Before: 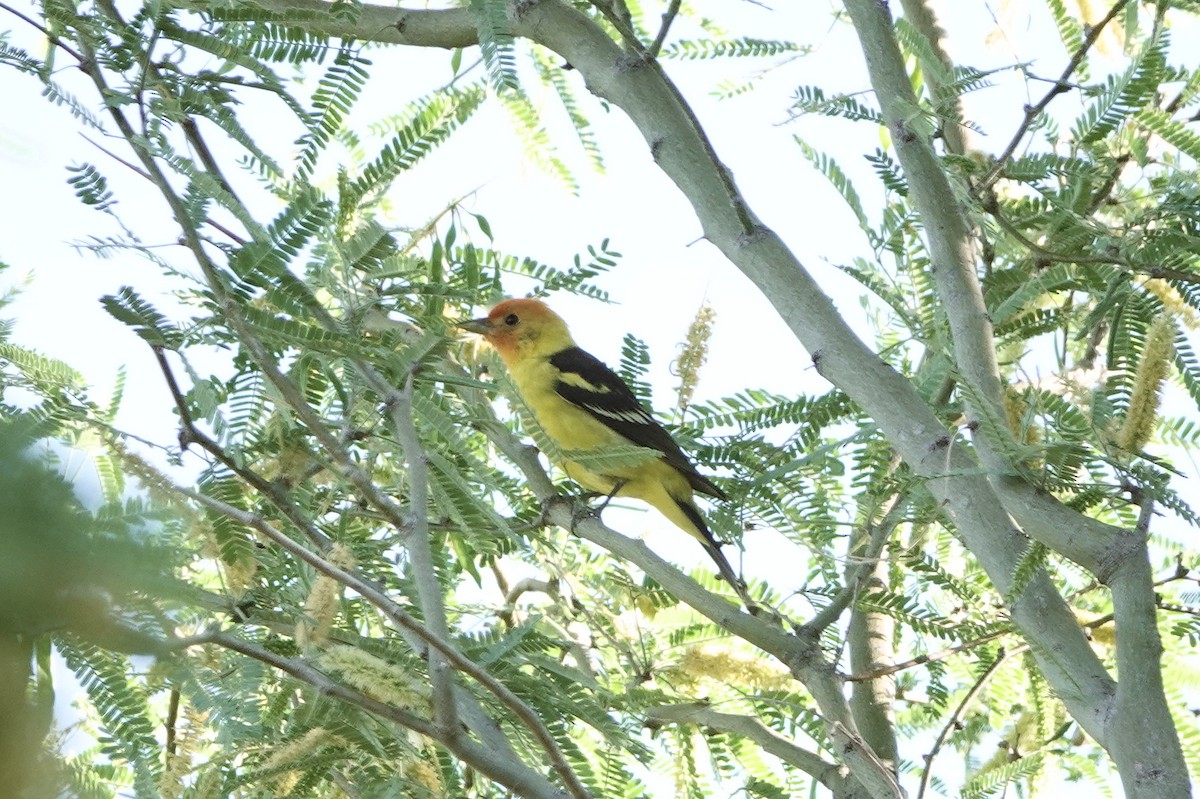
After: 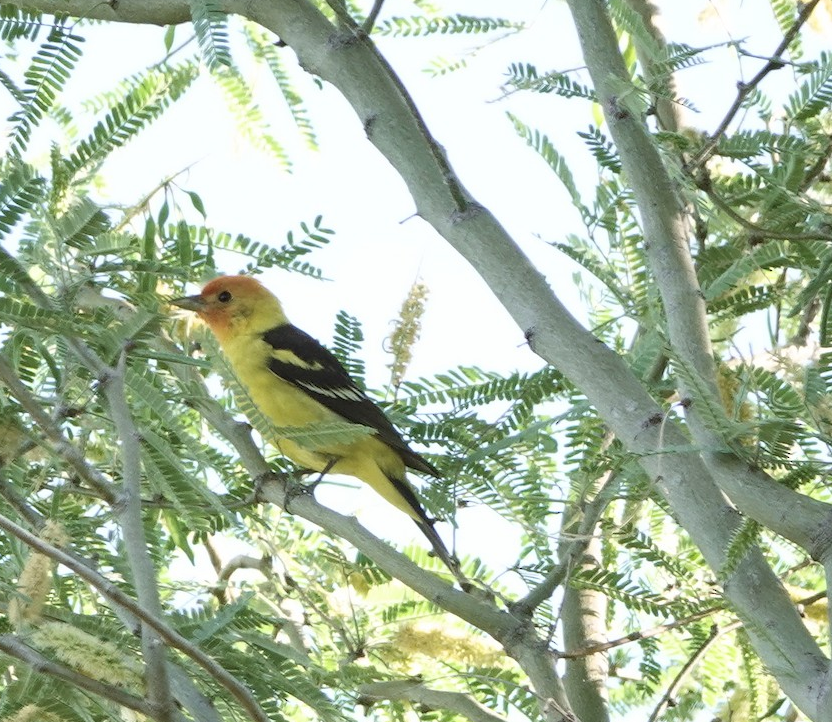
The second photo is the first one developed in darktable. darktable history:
crop and rotate: left 23.995%, top 2.89%, right 6.656%, bottom 6.678%
